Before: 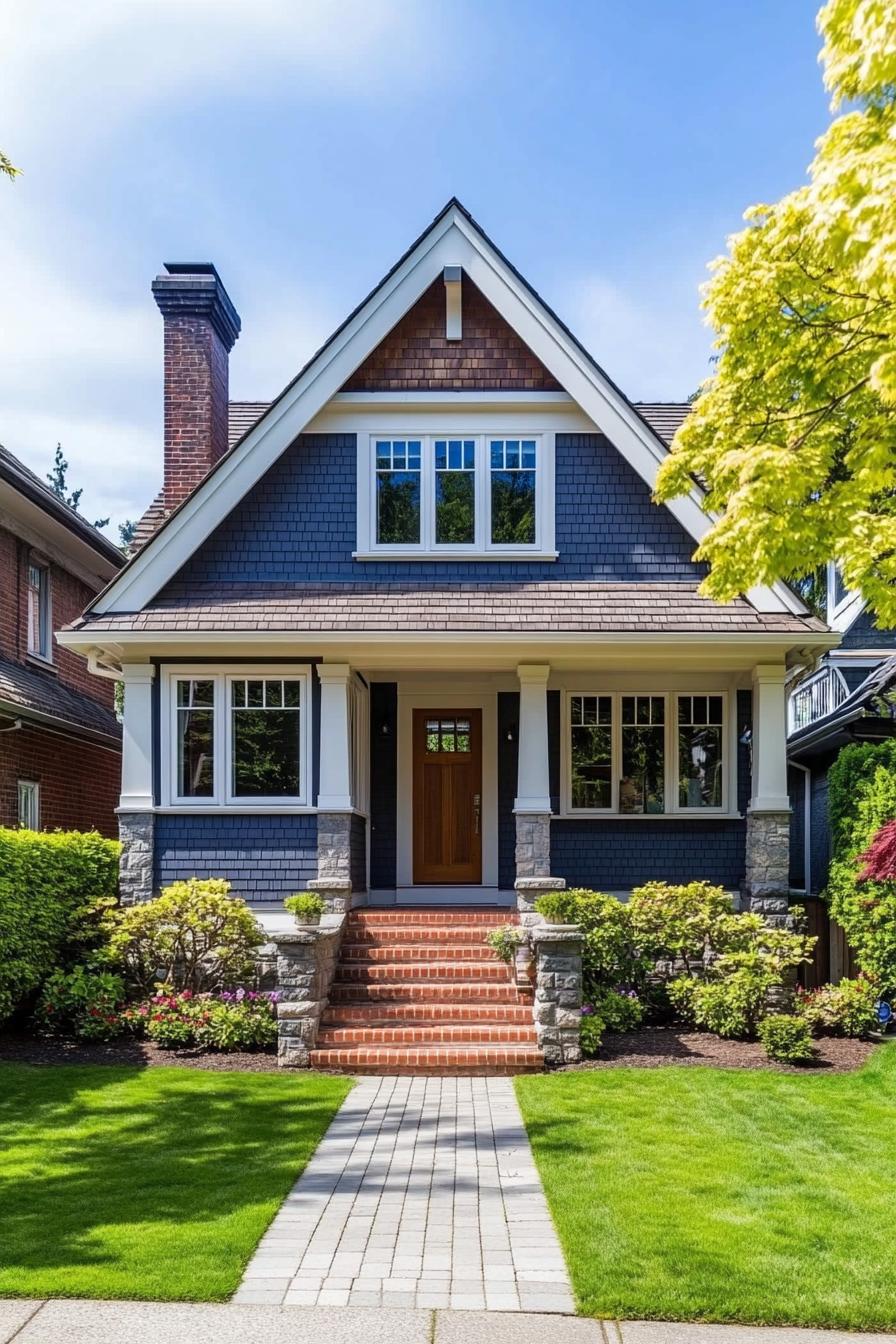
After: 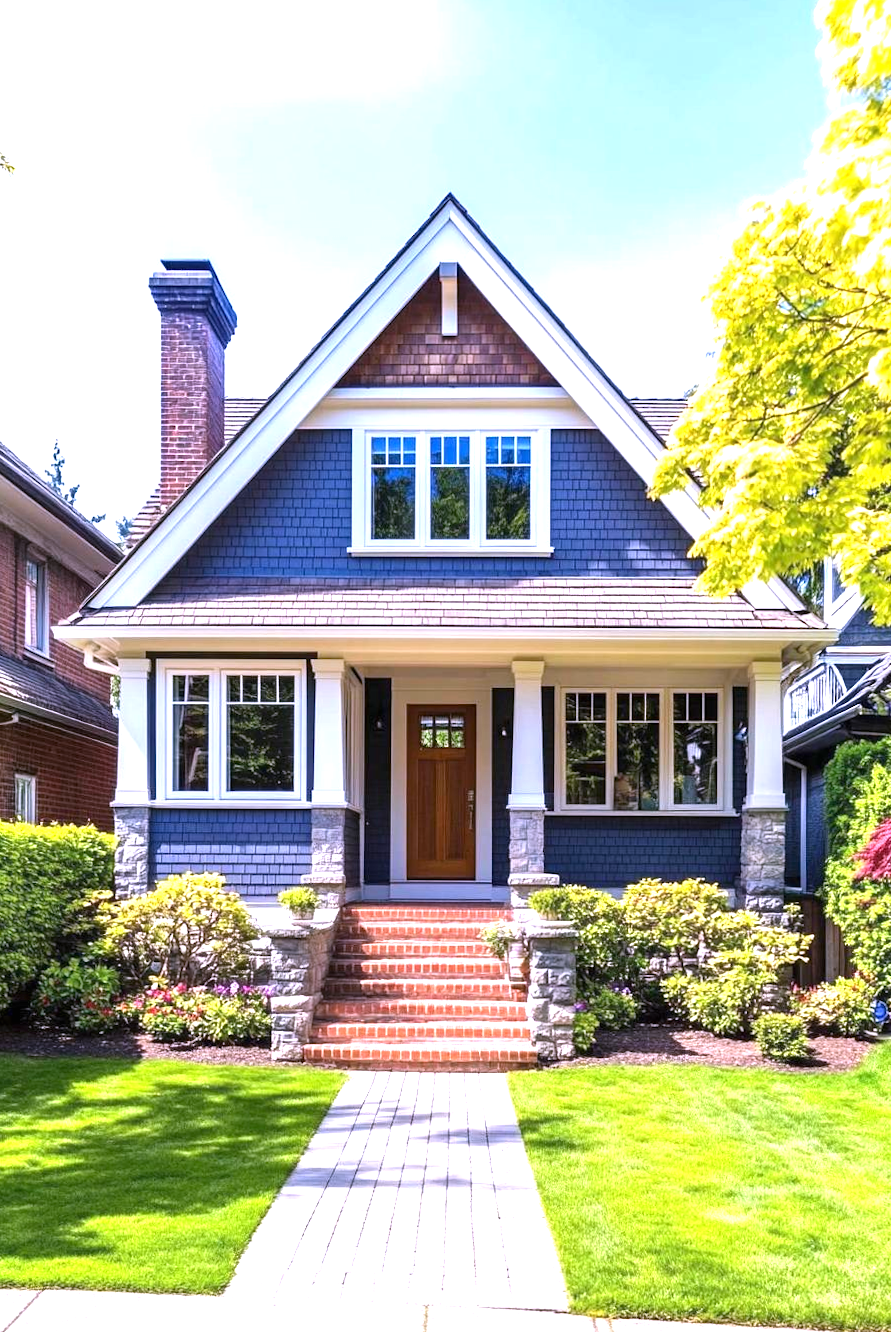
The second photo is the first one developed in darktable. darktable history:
white balance: red 1.042, blue 1.17
exposure: black level correction 0, exposure 1.1 EV, compensate exposure bias true, compensate highlight preservation false
levels: levels [0, 0.492, 0.984]
rotate and perspective: rotation 0.192°, lens shift (horizontal) -0.015, crop left 0.005, crop right 0.996, crop top 0.006, crop bottom 0.99
